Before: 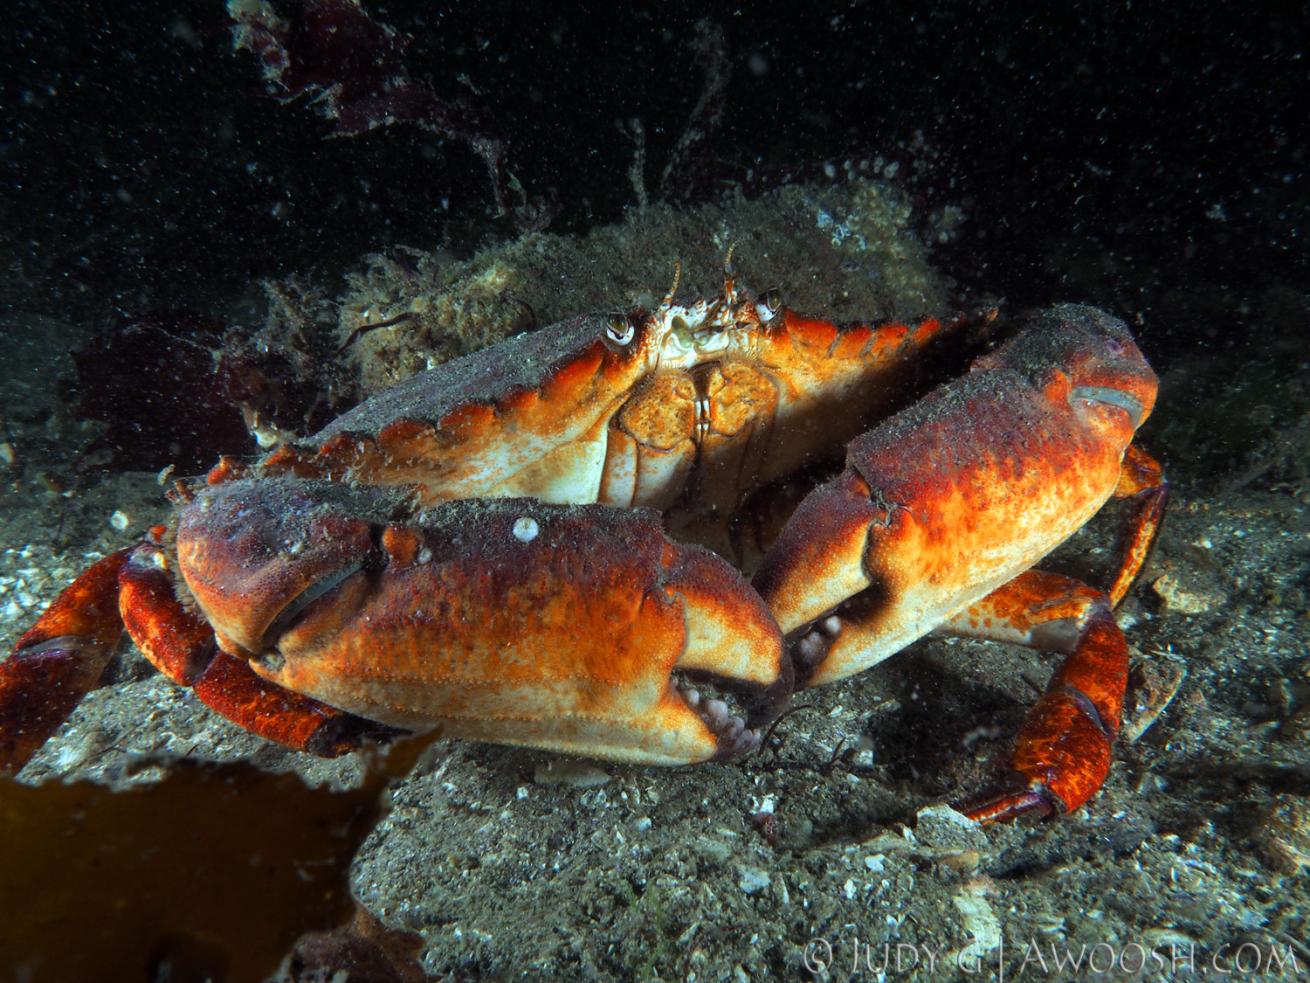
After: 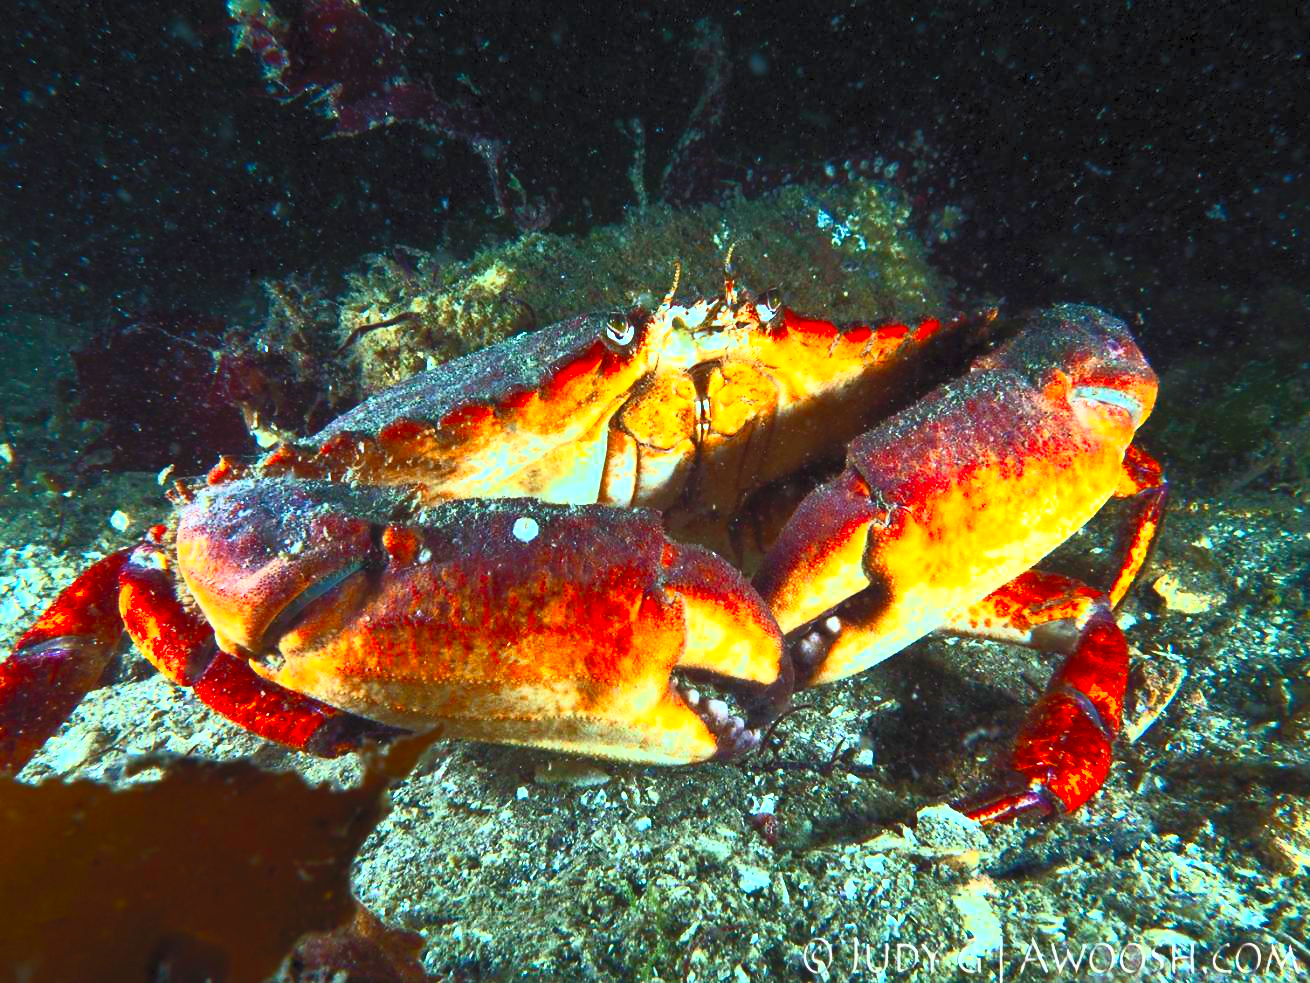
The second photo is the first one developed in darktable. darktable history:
contrast brightness saturation: contrast 0.98, brightness 0.992, saturation 0.995
velvia: on, module defaults
